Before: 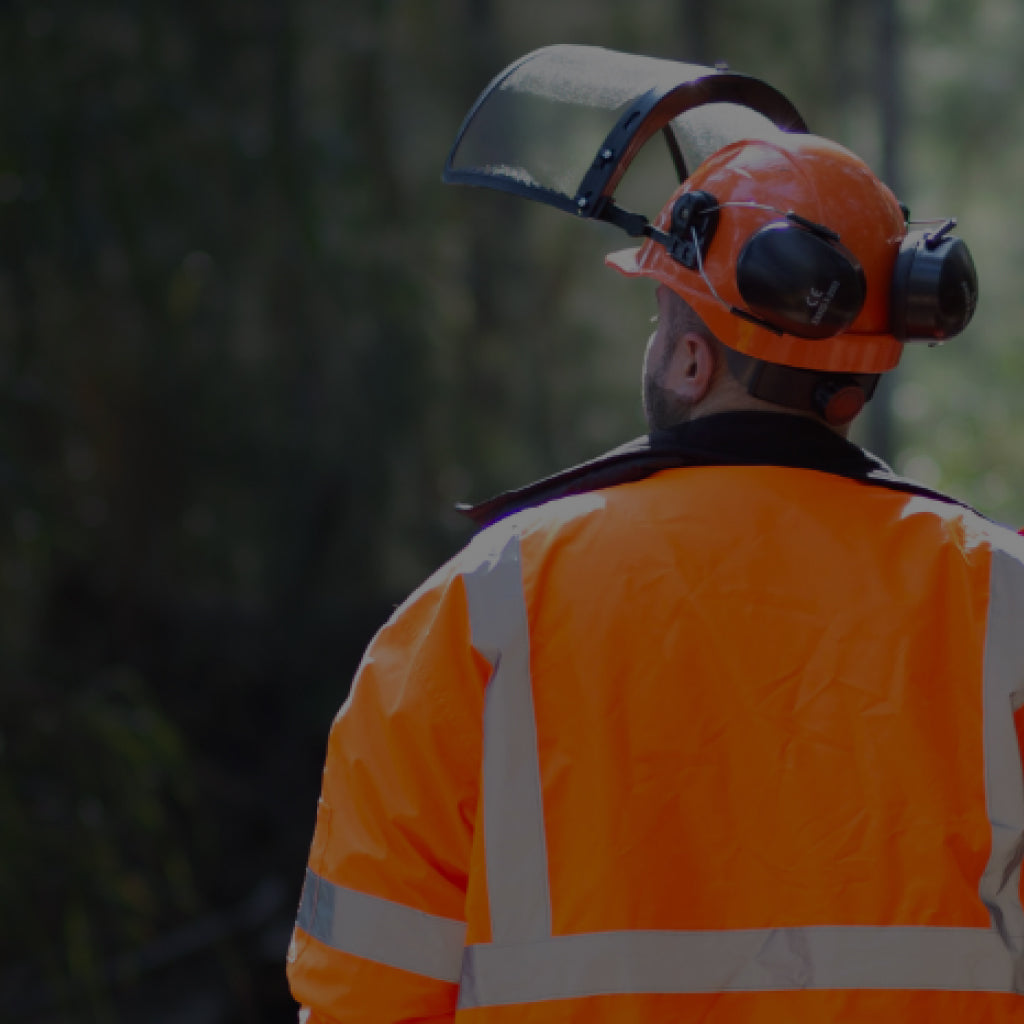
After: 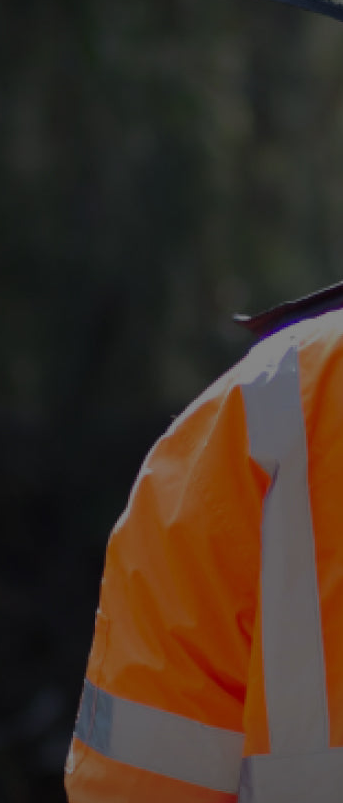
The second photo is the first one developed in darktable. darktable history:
crop and rotate: left 21.77%, top 18.528%, right 44.676%, bottom 2.997%
vignetting: fall-off radius 60.92%
